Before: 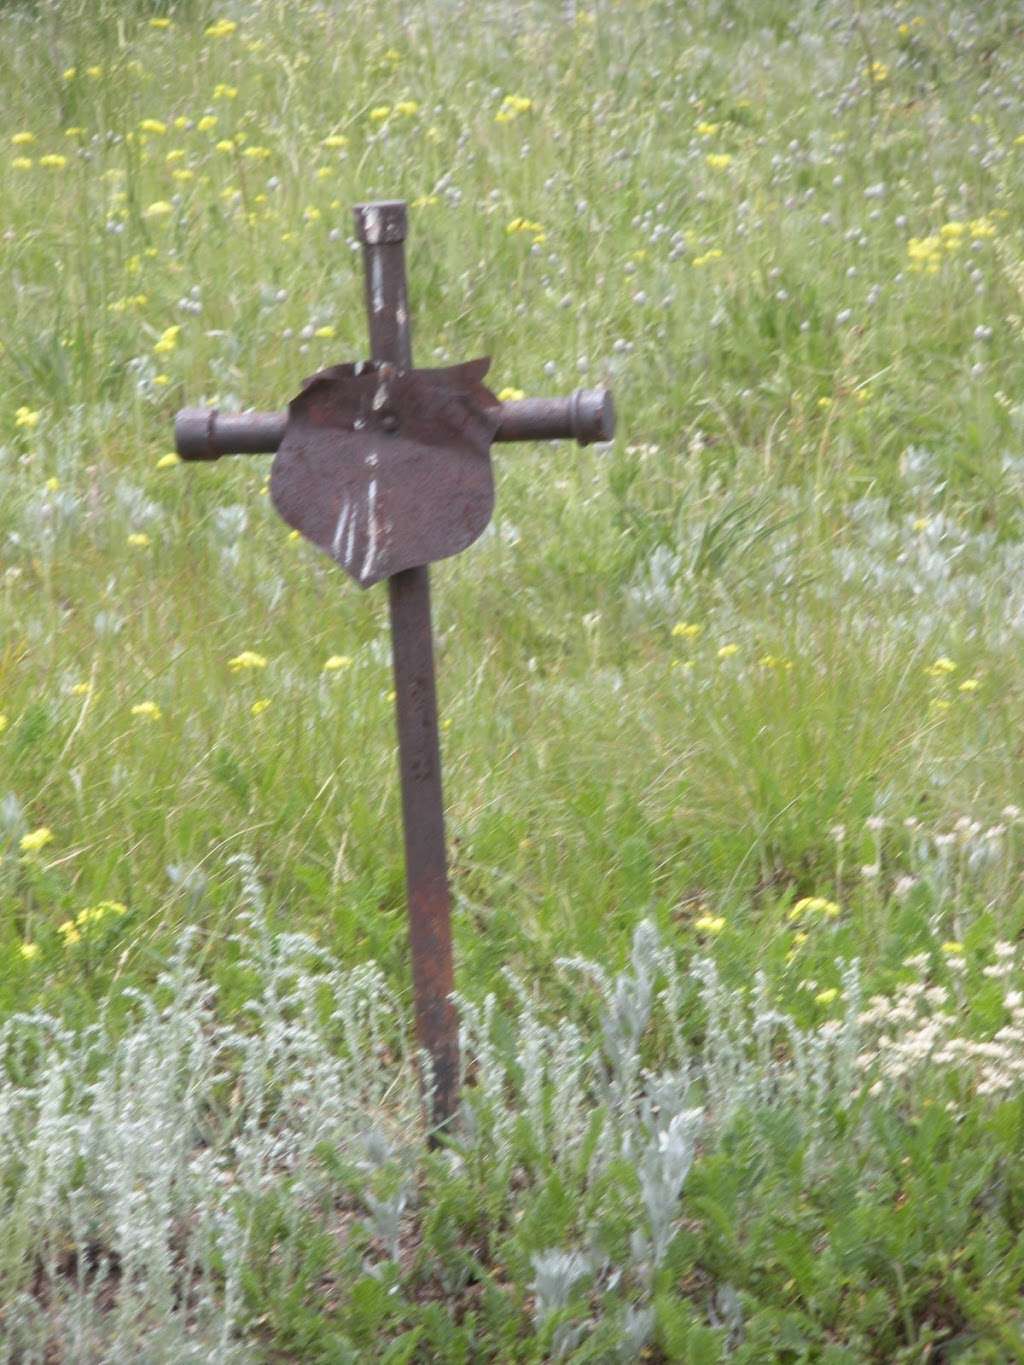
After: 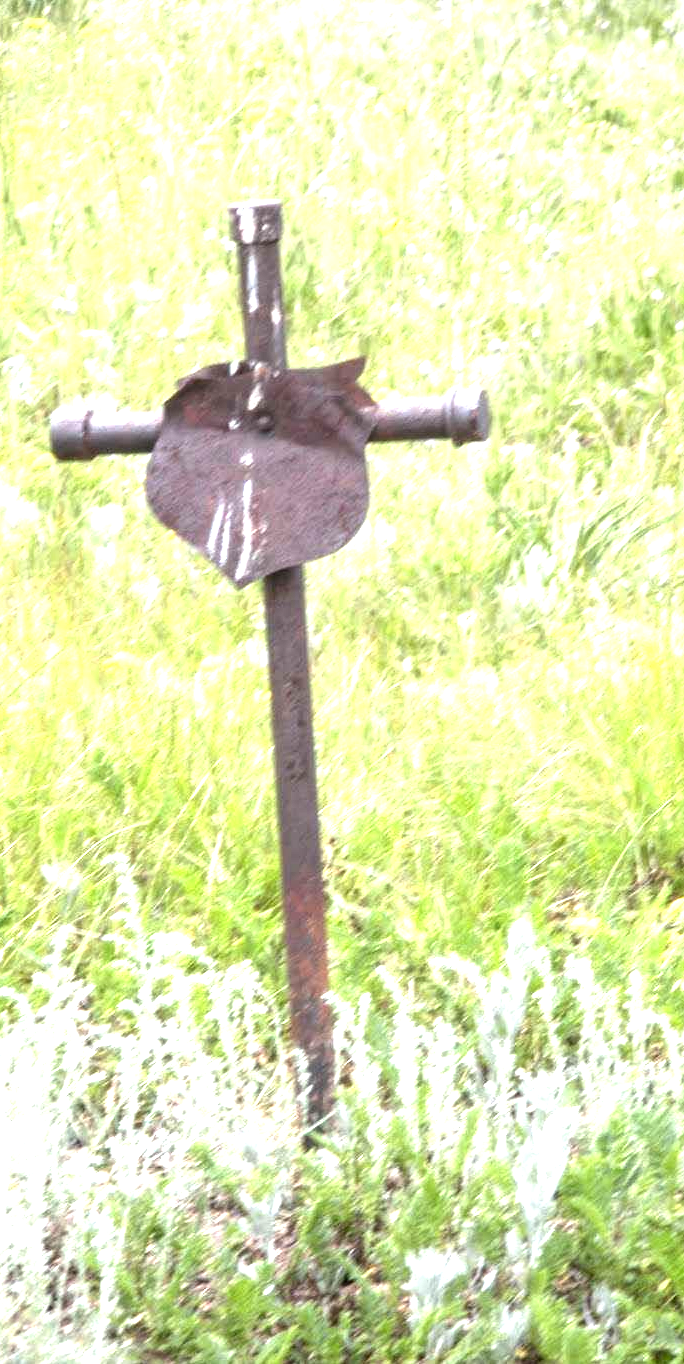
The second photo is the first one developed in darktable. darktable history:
crop and rotate: left 12.277%, right 20.885%
local contrast: detail 150%
exposure: black level correction 0, exposure 1.488 EV, compensate exposure bias true, compensate highlight preservation false
